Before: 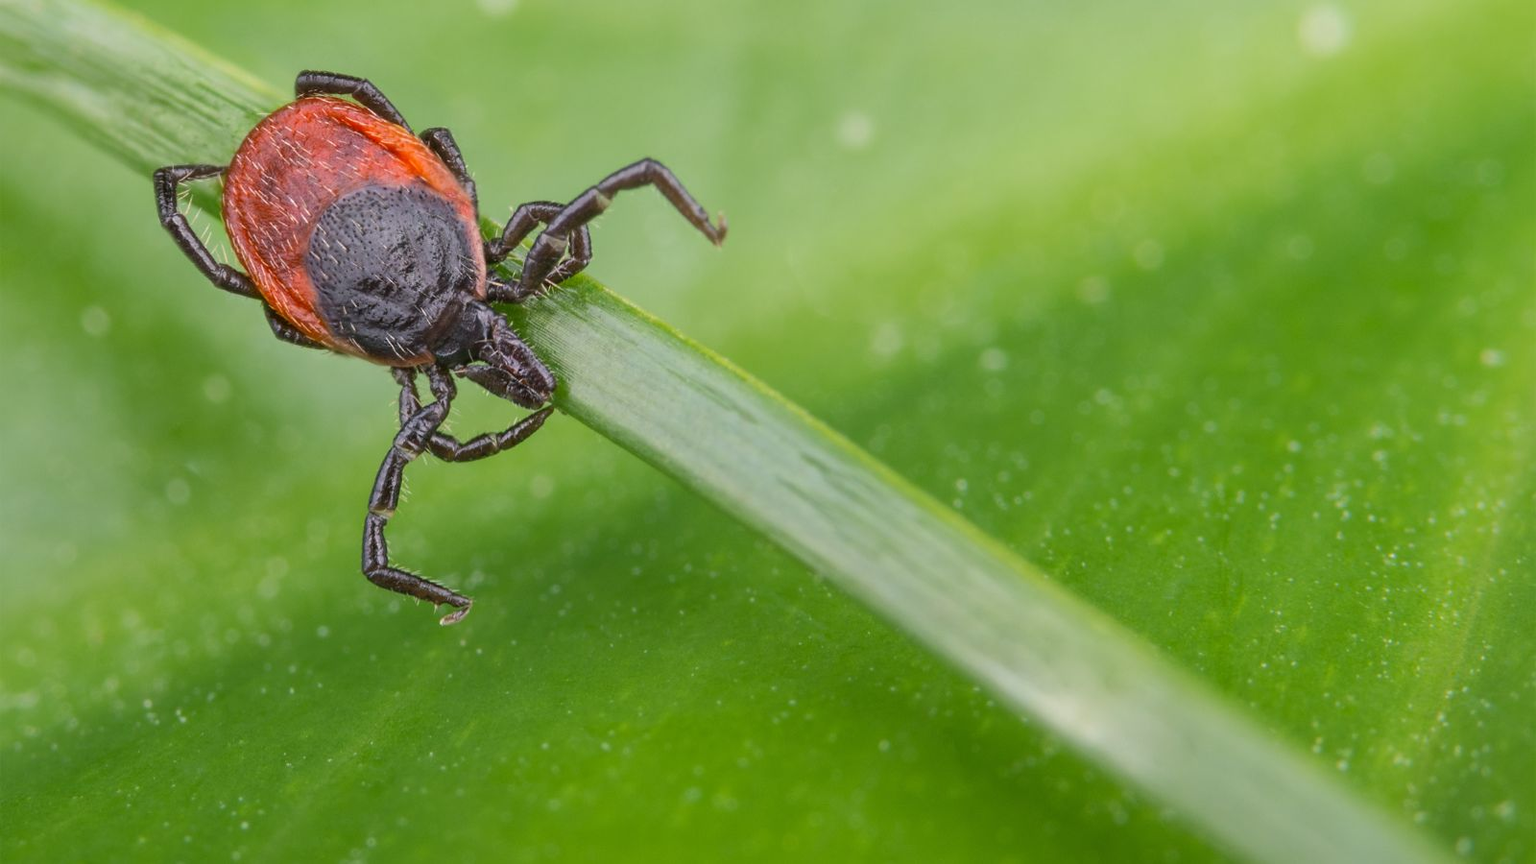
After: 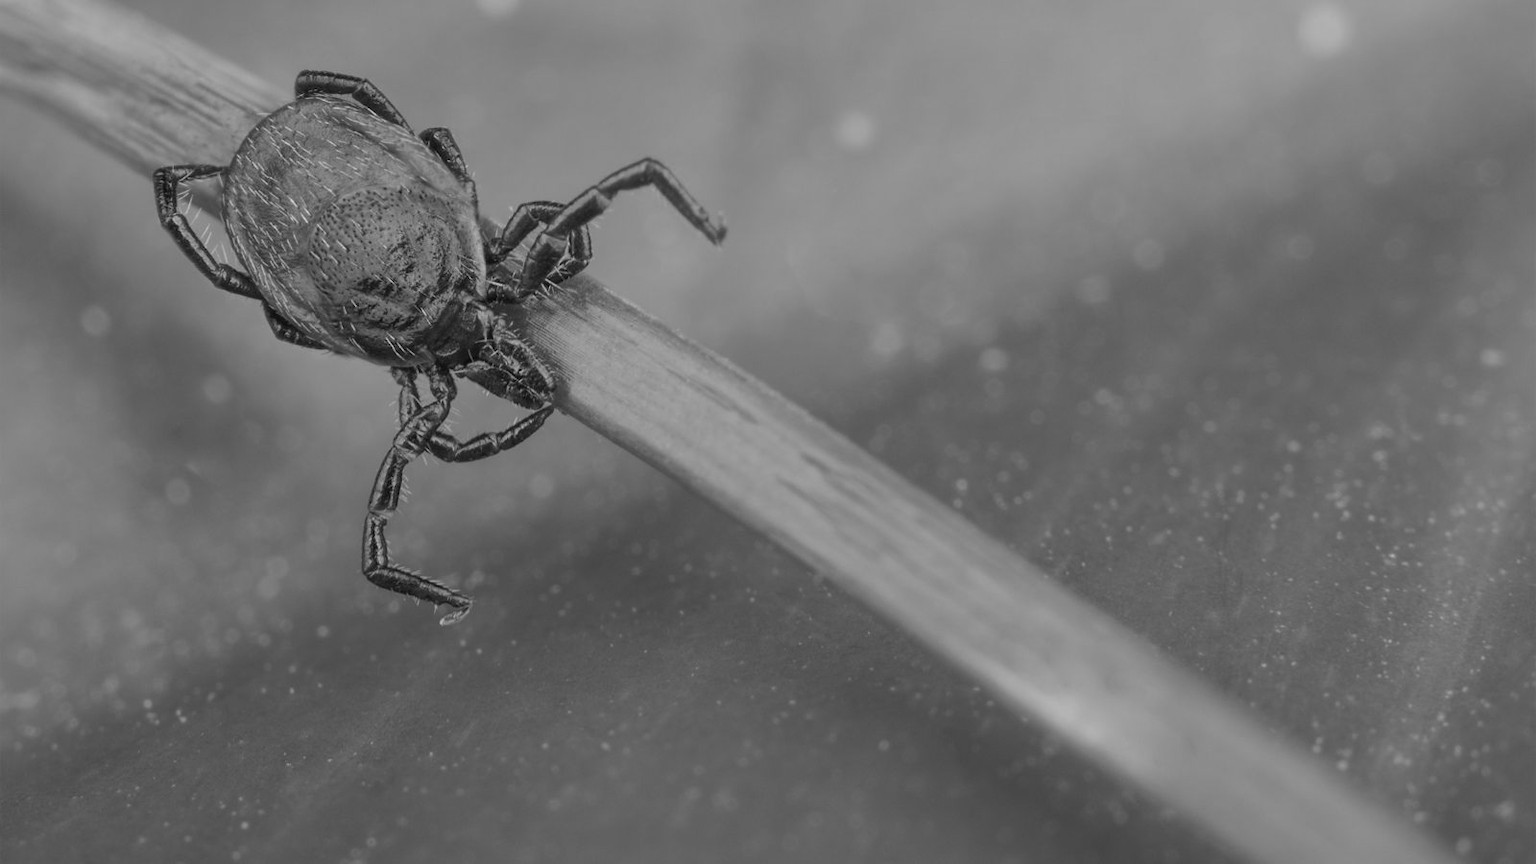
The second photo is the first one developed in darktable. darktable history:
monochrome: a -92.57, b 58.91
white balance: emerald 1
color calibration: output gray [0.22, 0.42, 0.37, 0], gray › normalize channels true, illuminant same as pipeline (D50), adaptation XYZ, x 0.346, y 0.359, gamut compression 0
